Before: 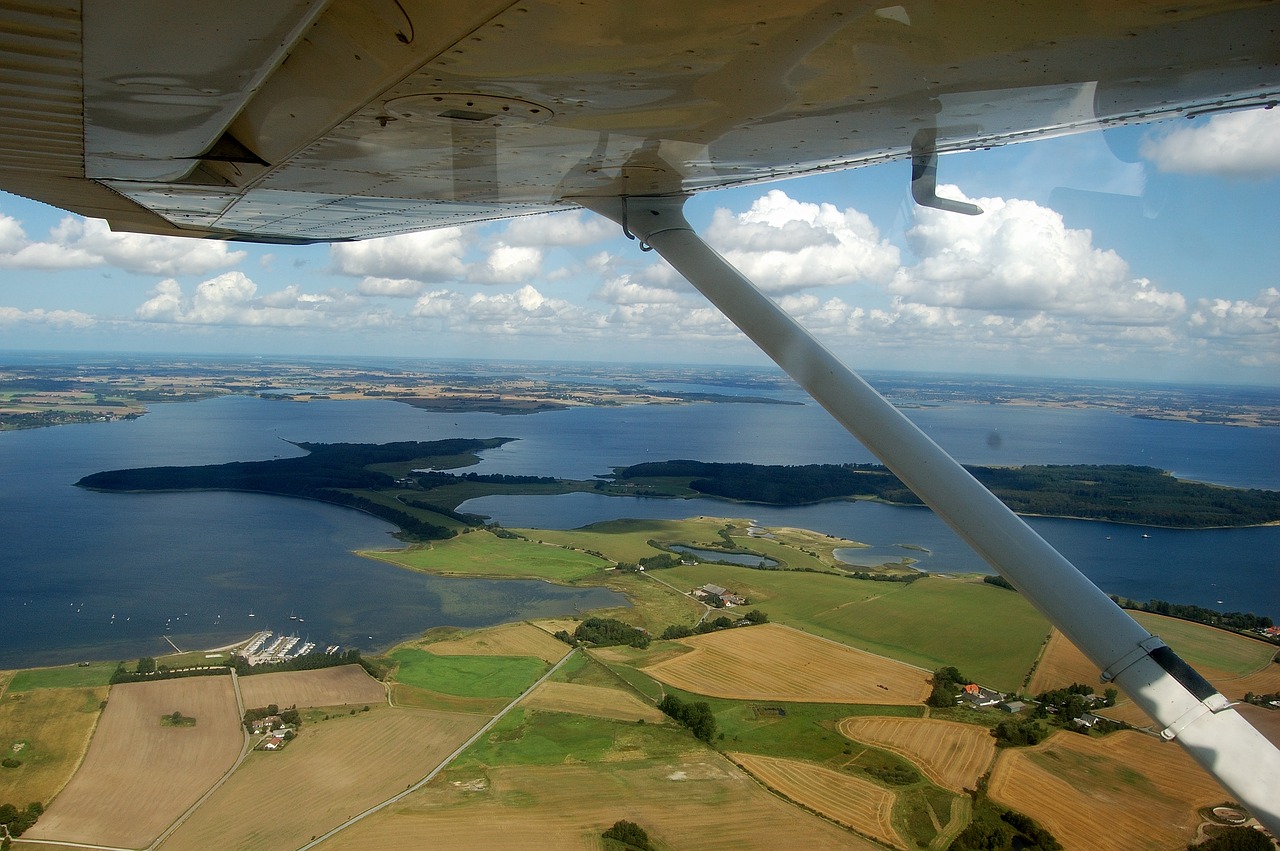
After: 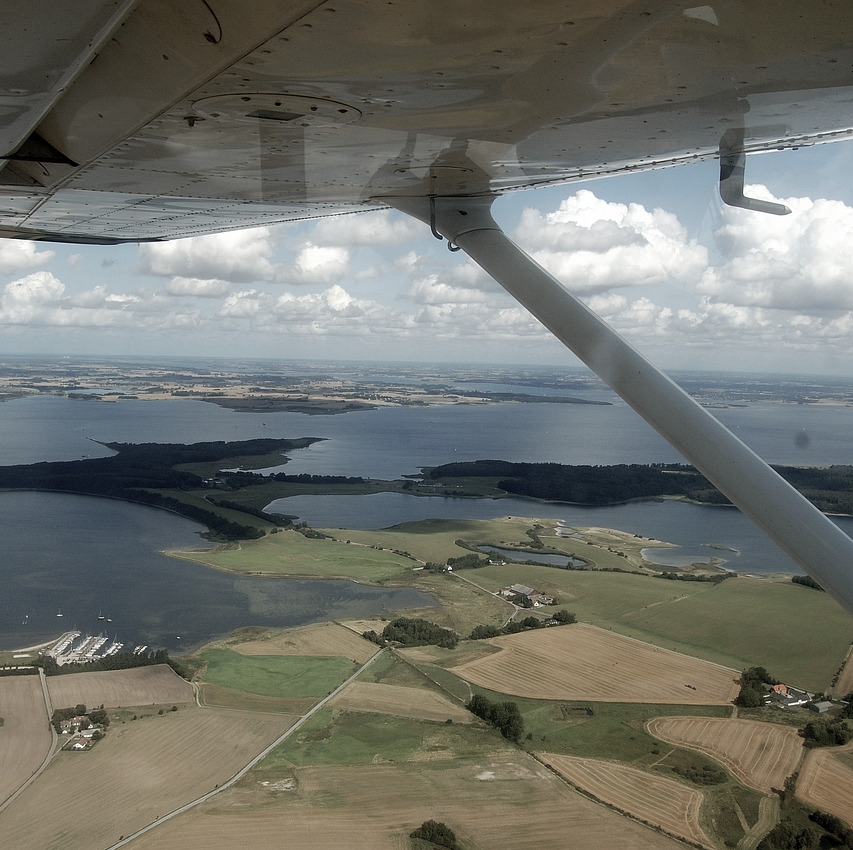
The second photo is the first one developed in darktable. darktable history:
crop and rotate: left 15.055%, right 18.278%
color zones: curves: ch0 [(0, 0.6) (0.129, 0.508) (0.193, 0.483) (0.429, 0.5) (0.571, 0.5) (0.714, 0.5) (0.857, 0.5) (1, 0.6)]; ch1 [(0, 0.481) (0.112, 0.245) (0.213, 0.223) (0.429, 0.233) (0.571, 0.231) (0.683, 0.242) (0.857, 0.296) (1, 0.481)]
